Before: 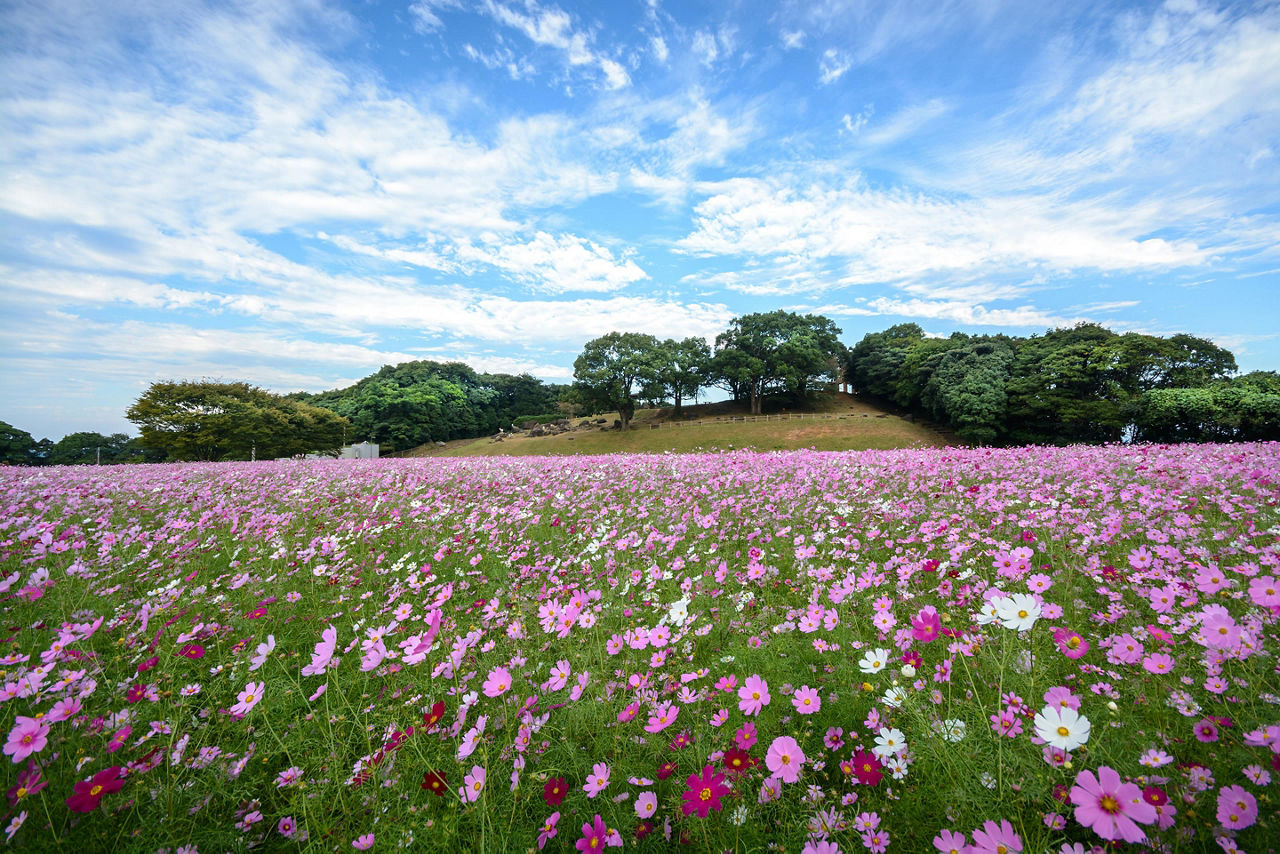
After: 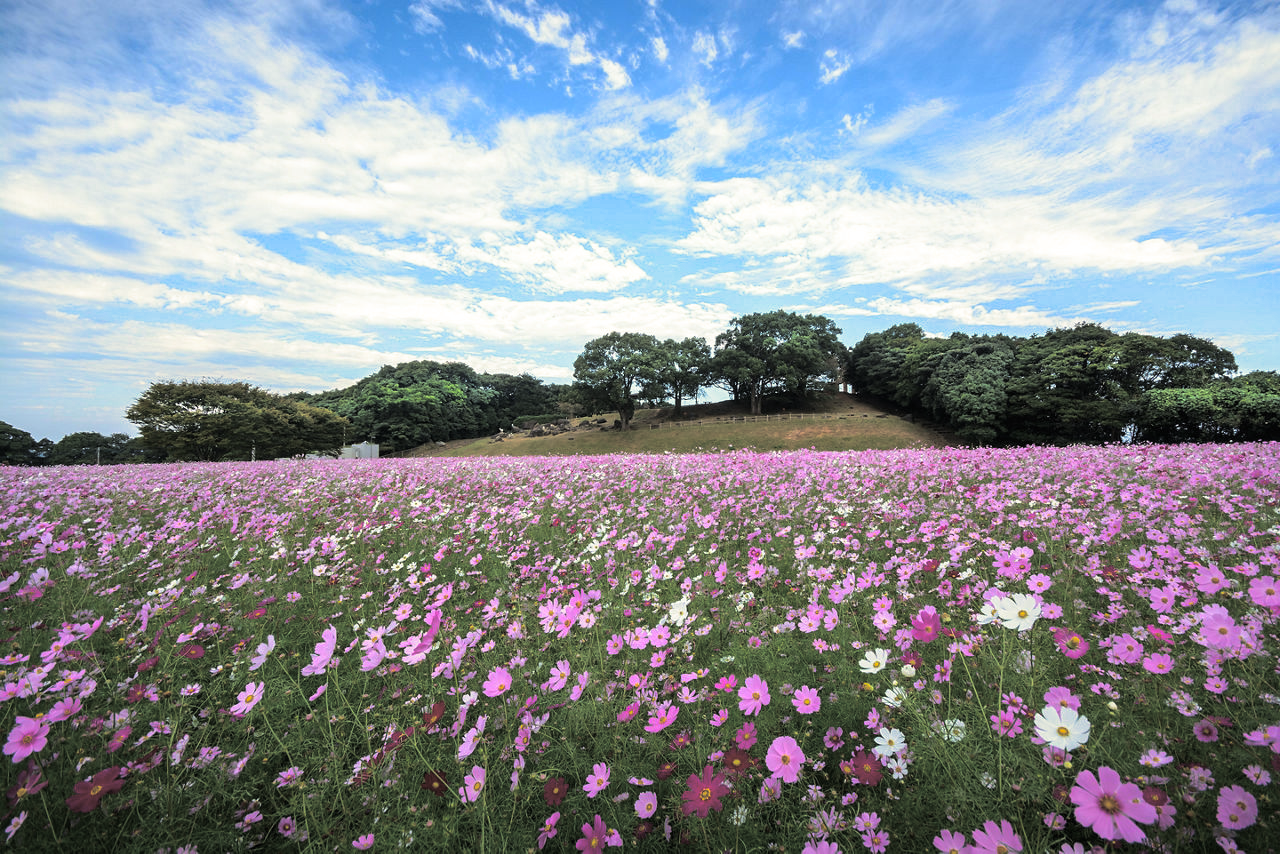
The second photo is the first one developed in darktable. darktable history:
split-toning: shadows › hue 43.2°, shadows › saturation 0, highlights › hue 50.4°, highlights › saturation 1
contrast brightness saturation: contrast 0.04, saturation 0.07
